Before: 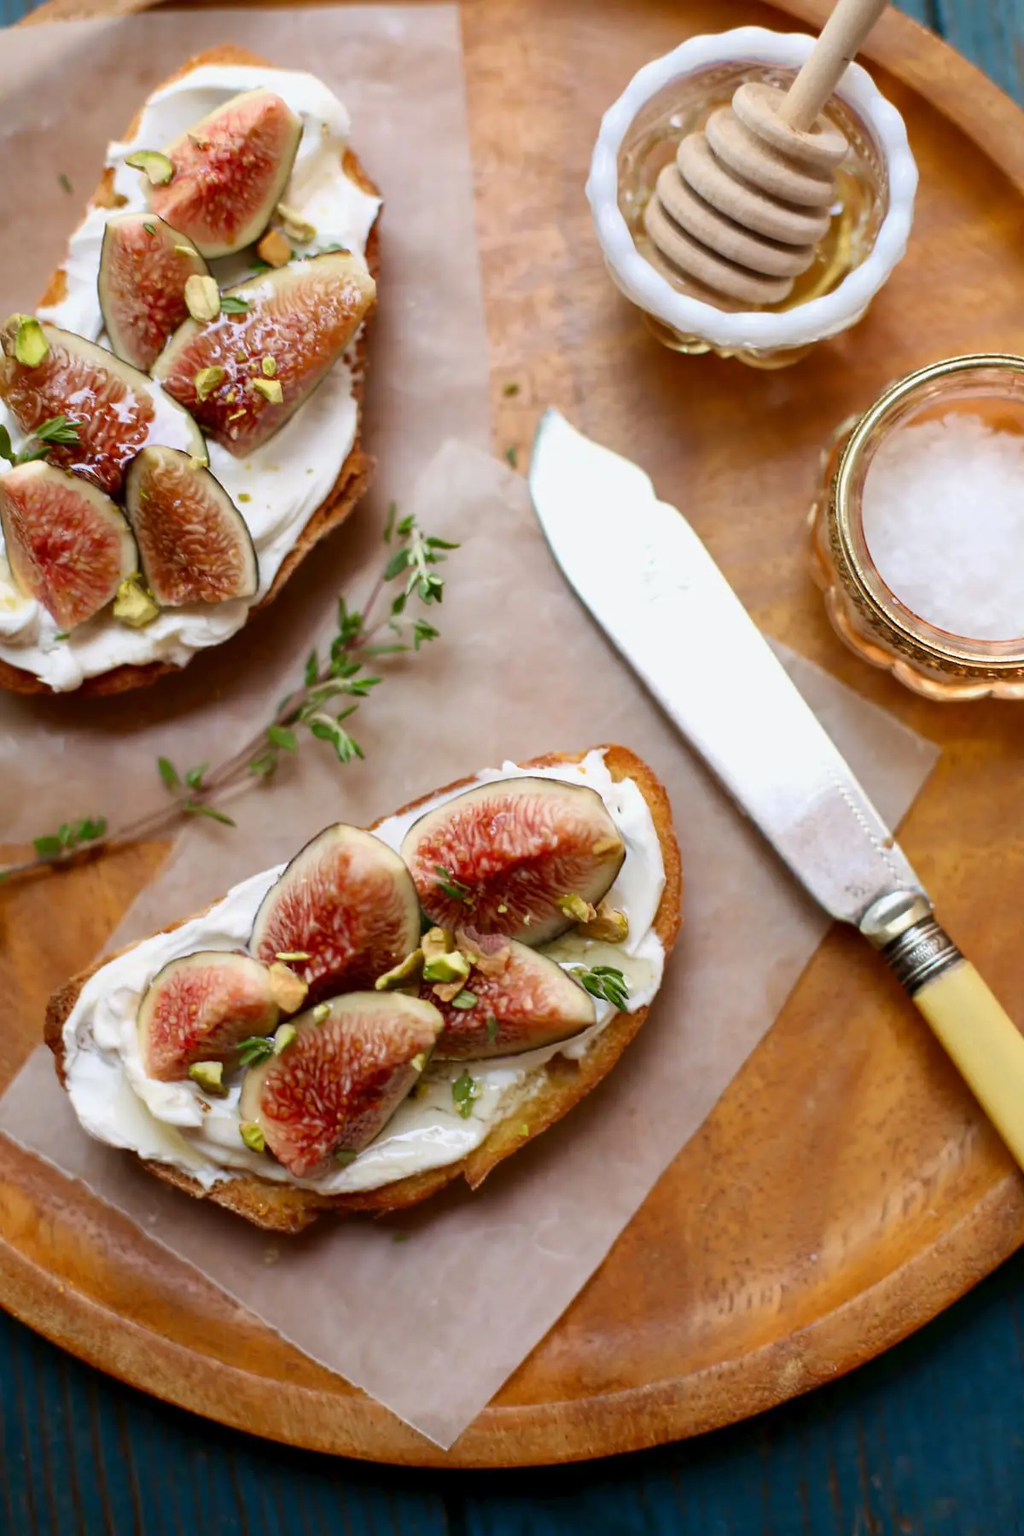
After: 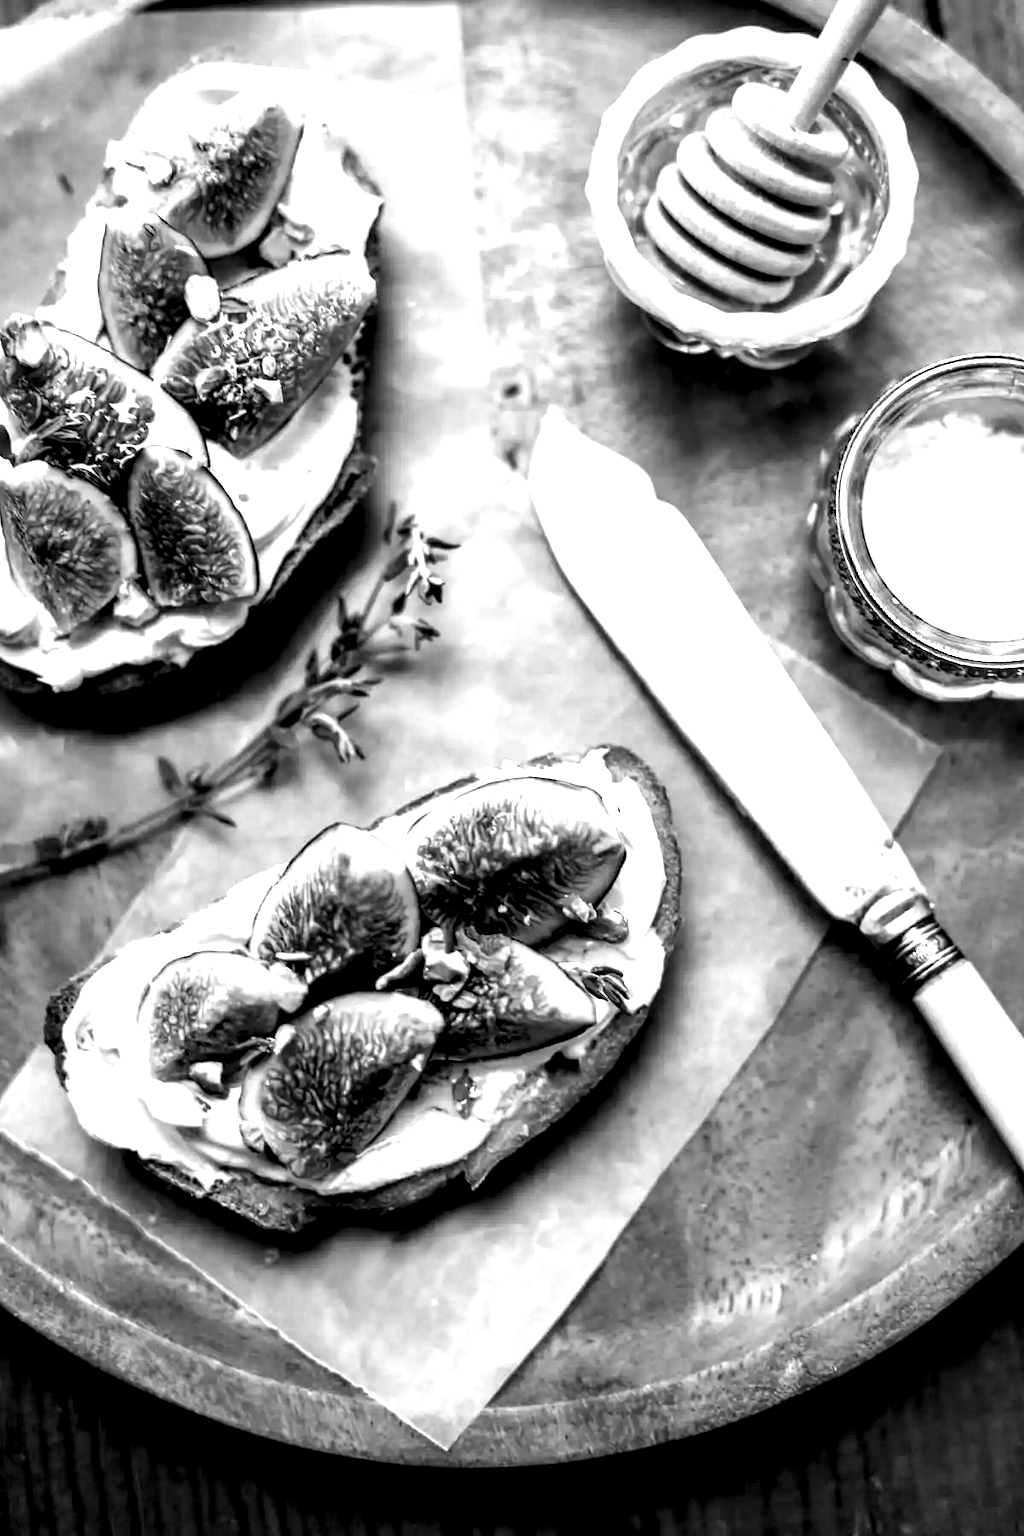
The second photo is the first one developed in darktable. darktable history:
local contrast: shadows 185%, detail 225%
exposure: exposure 0.722 EV, compensate highlight preservation false
monochrome: a -4.13, b 5.16, size 1
